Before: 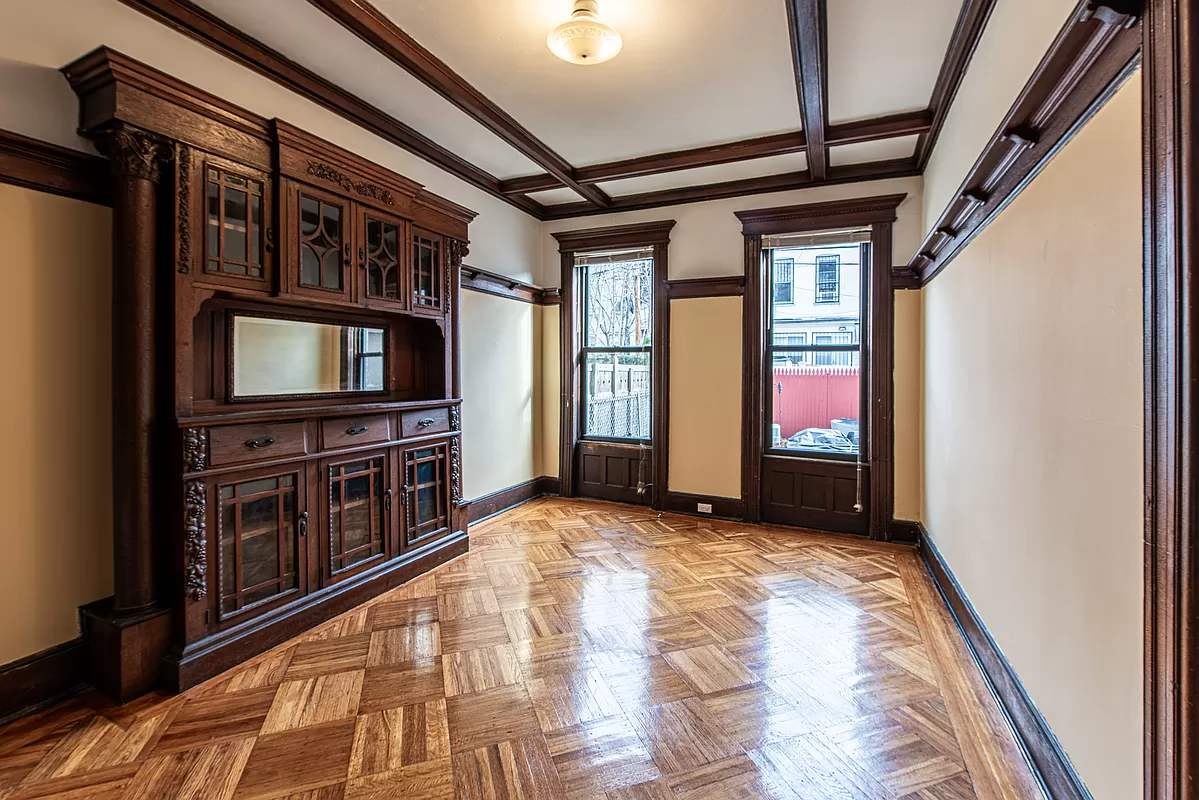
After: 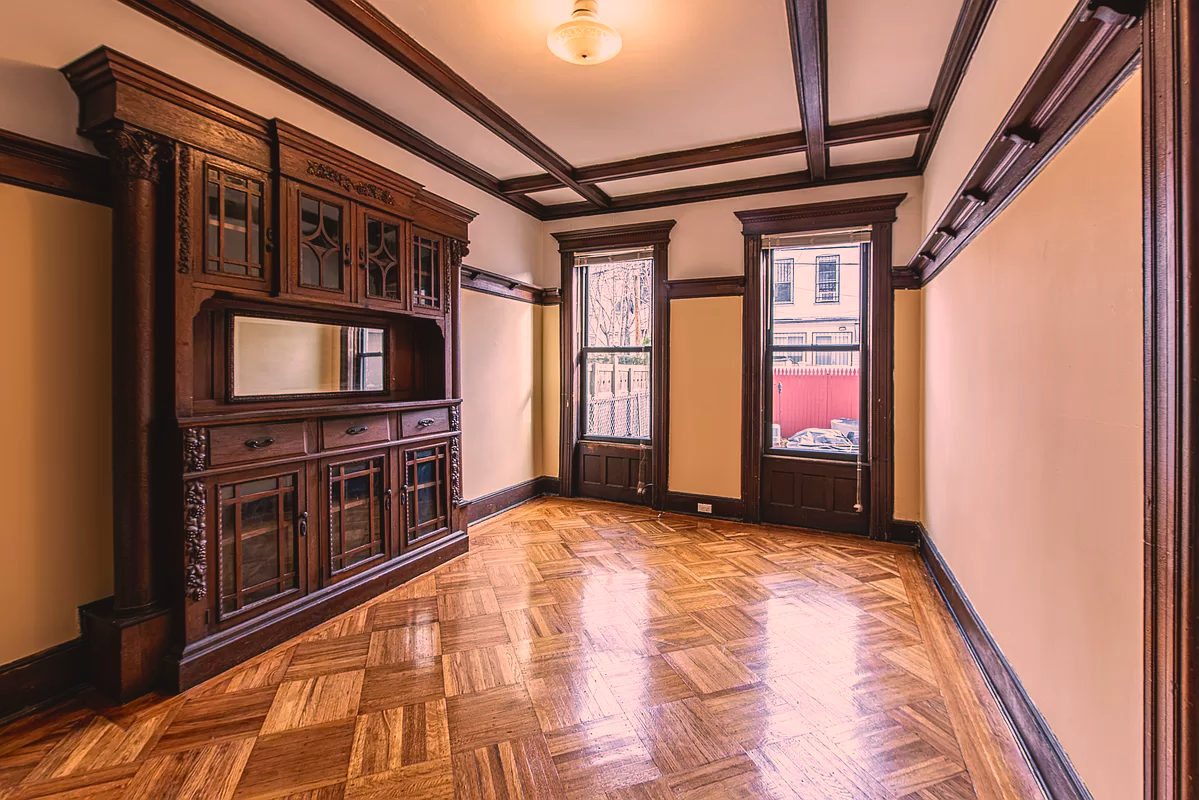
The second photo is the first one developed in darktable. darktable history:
color correction: highlights a* 22.03, highlights b* 22.45
color calibration: output colorfulness [0, 0.315, 0, 0], illuminant as shot in camera, x 0.358, y 0.373, temperature 4628.91 K
contrast brightness saturation: contrast -0.101, saturation -0.1
